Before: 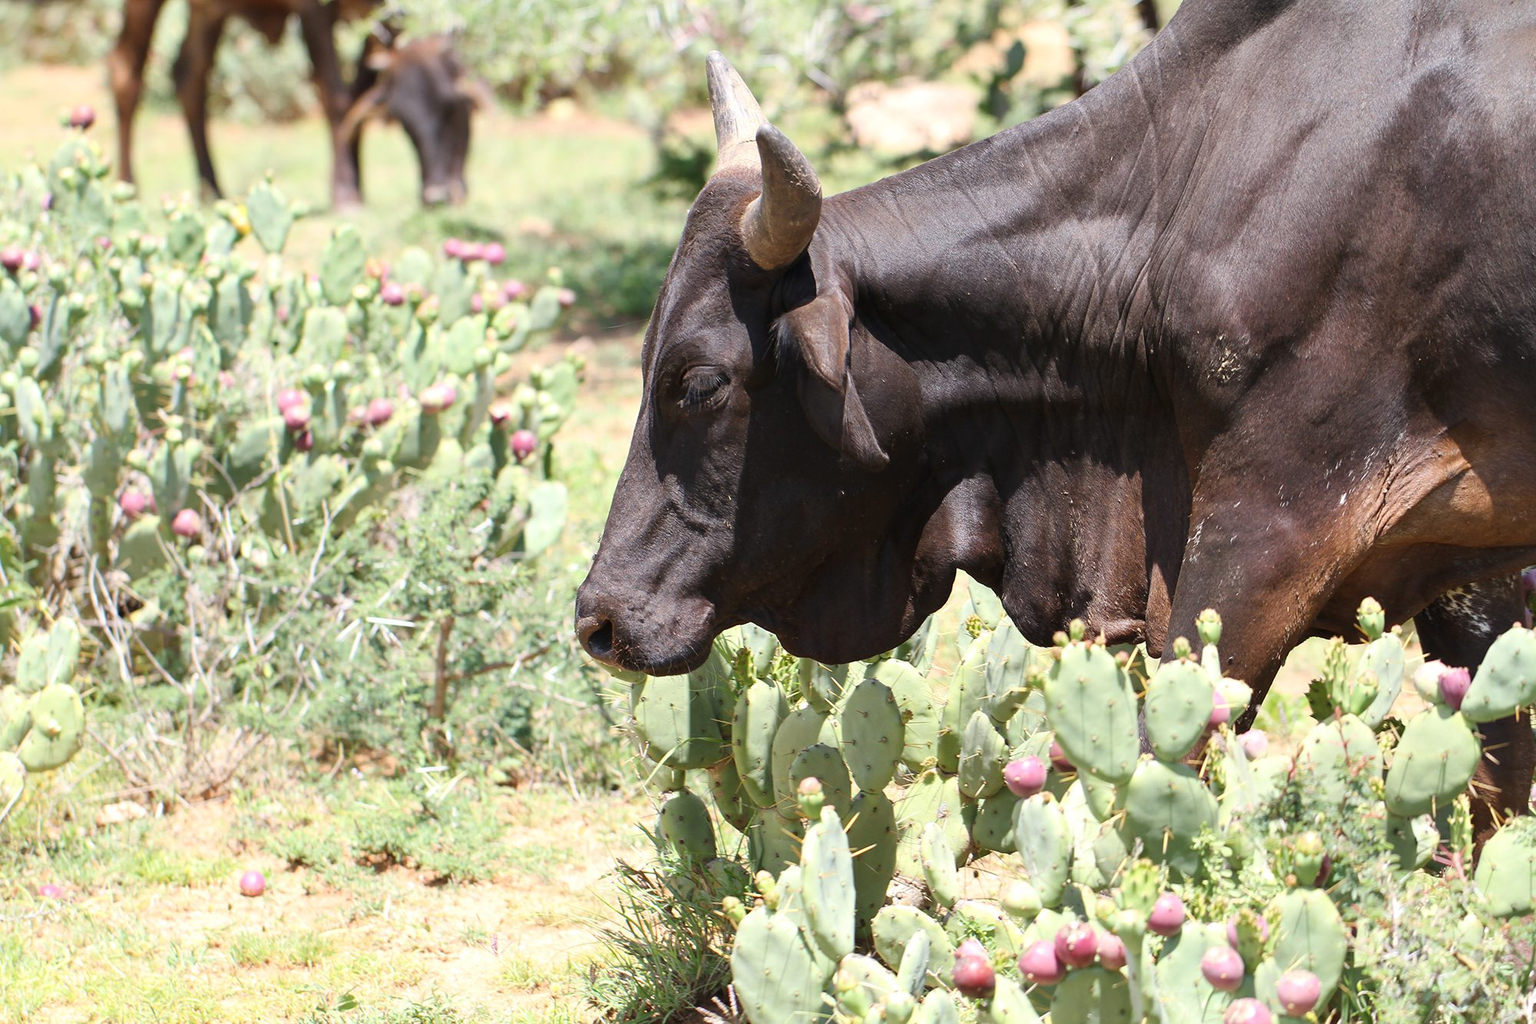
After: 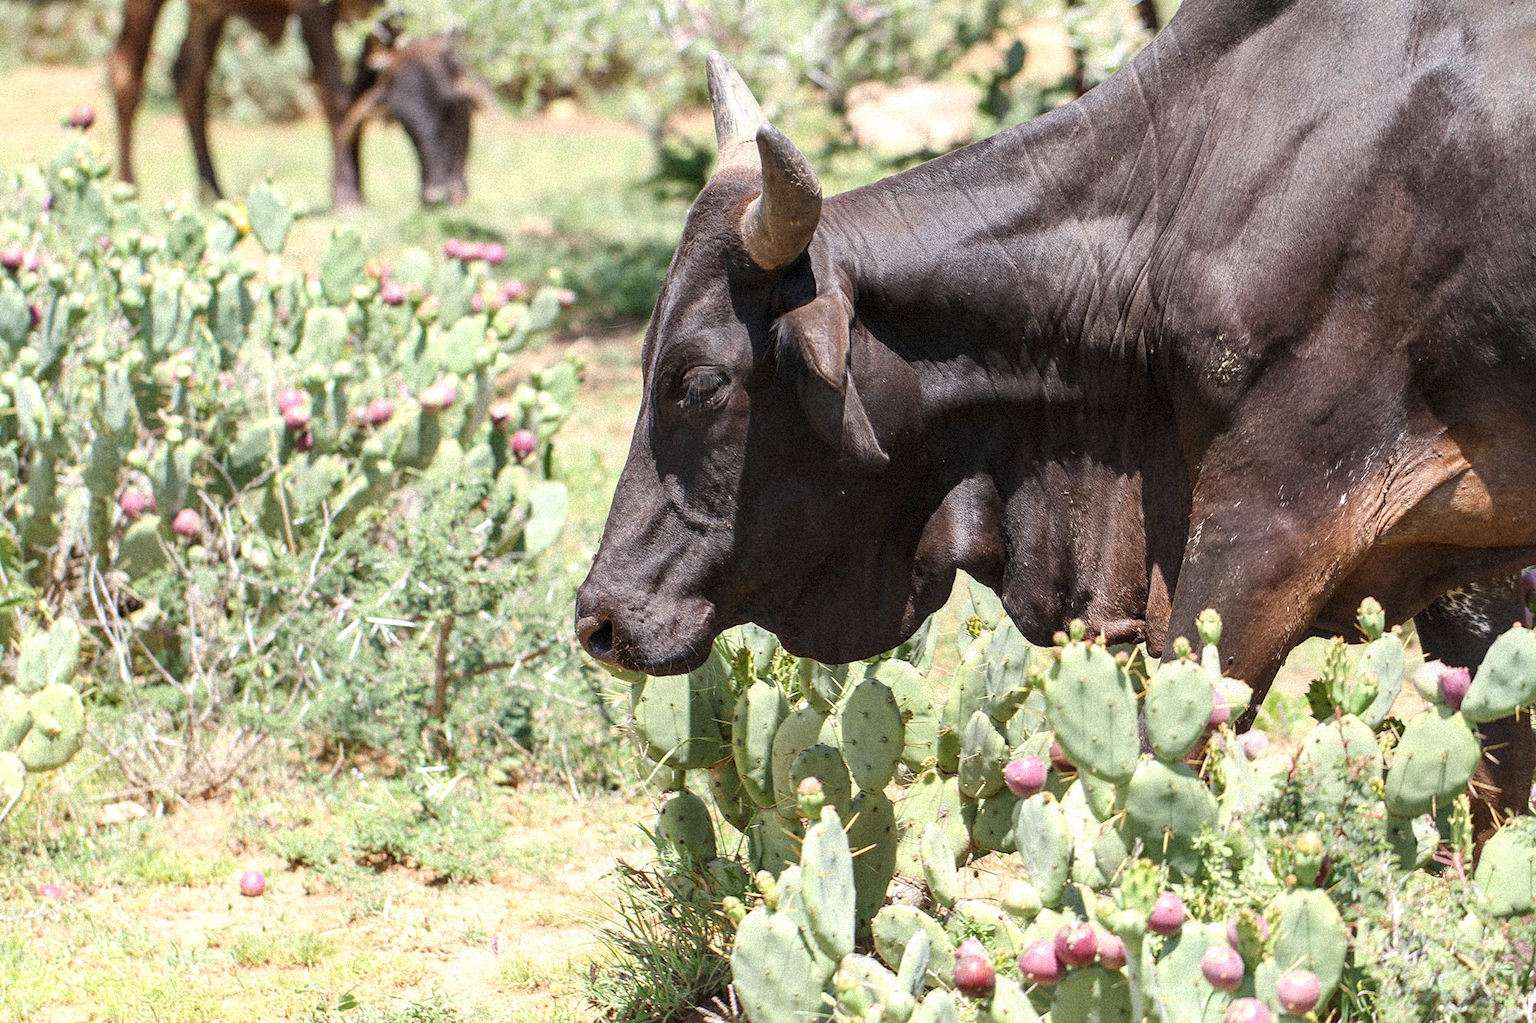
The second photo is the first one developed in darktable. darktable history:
grain: coarseness 9.38 ISO, strength 34.99%, mid-tones bias 0%
local contrast: on, module defaults
